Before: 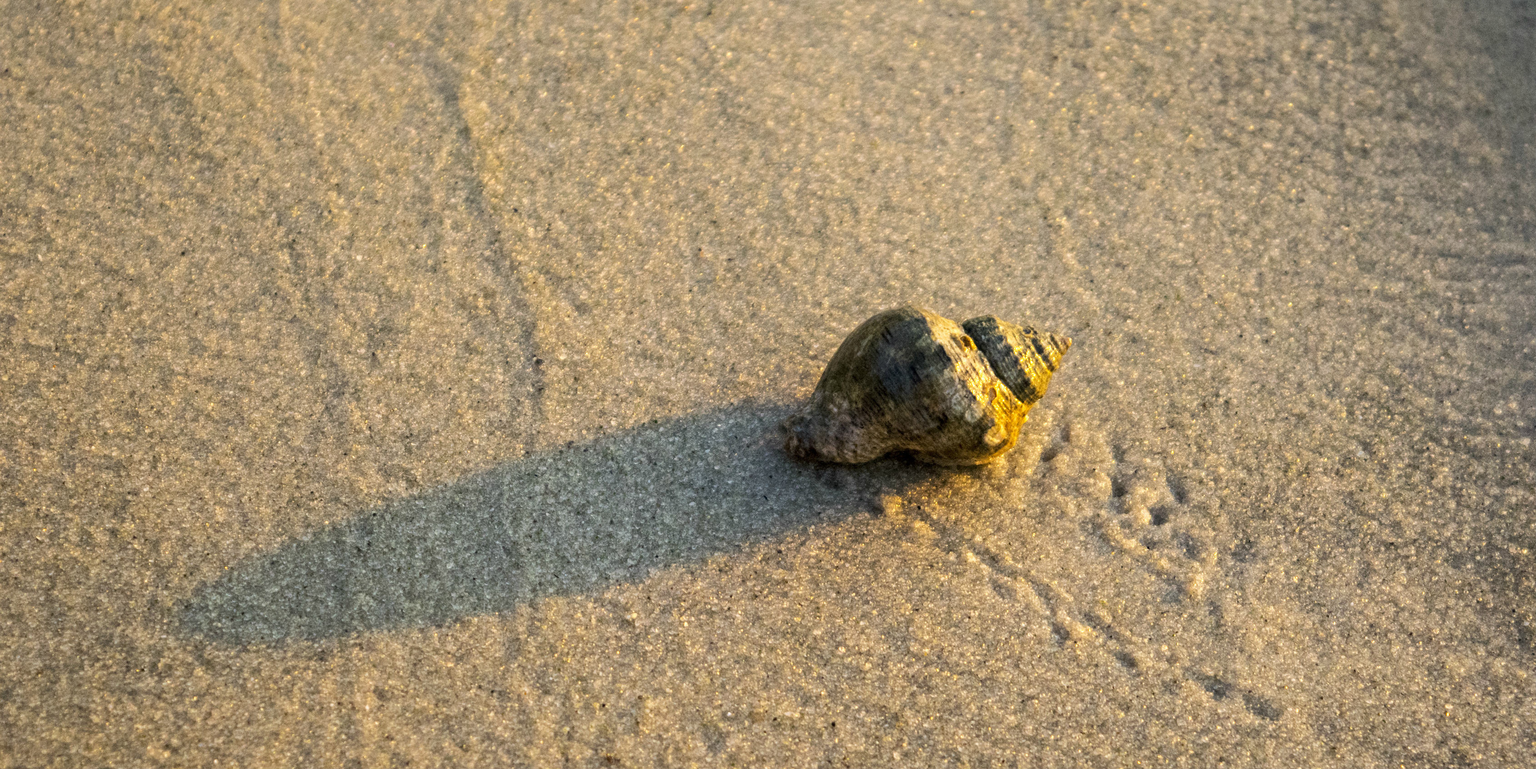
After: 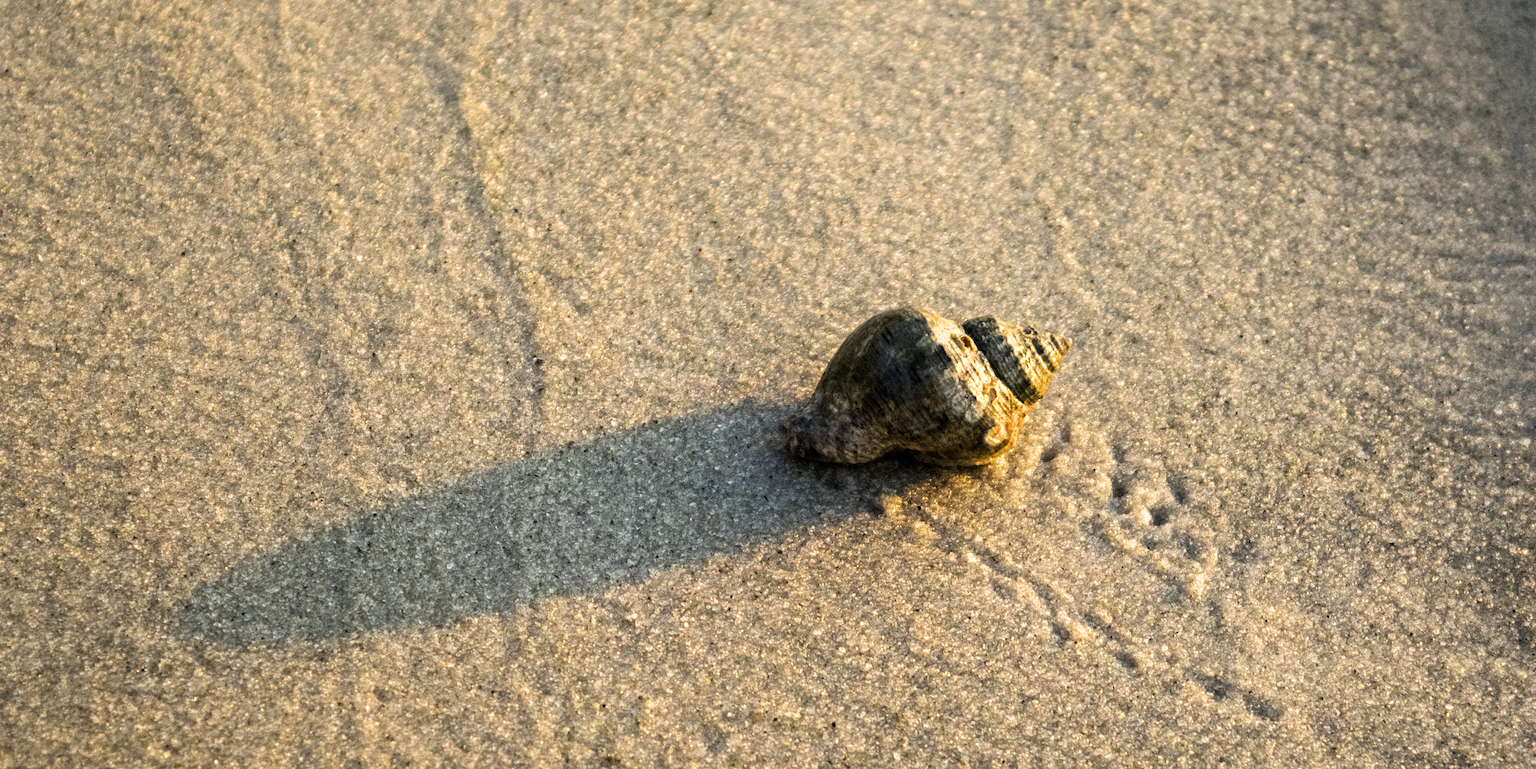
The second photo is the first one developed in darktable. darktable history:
filmic rgb: black relative exposure -9.05 EV, white relative exposure 2.3 EV, threshold 5.98 EV, hardness 7.47, enable highlight reconstruction true
color balance rgb: global offset › luminance 0.266%, linear chroma grading › shadows -6.946%, linear chroma grading › highlights -7.79%, linear chroma grading › global chroma -10.385%, linear chroma grading › mid-tones -7.735%, perceptual saturation grading › global saturation 30.48%
tone equalizer: mask exposure compensation -0.513 EV
